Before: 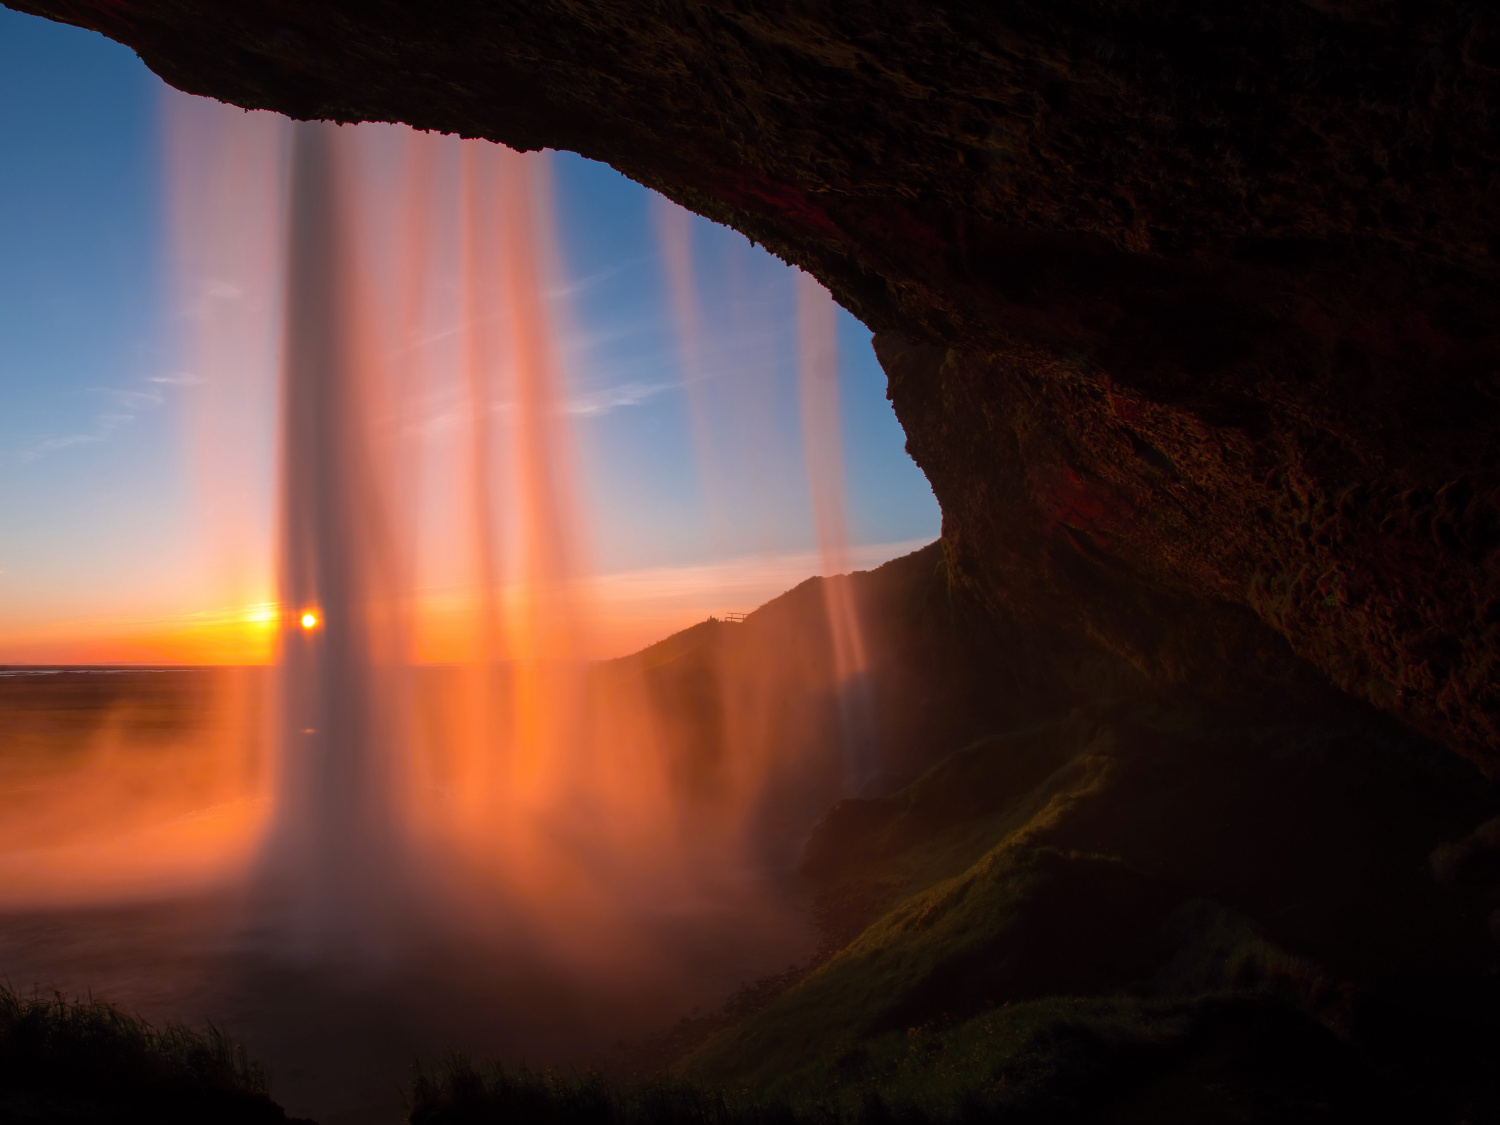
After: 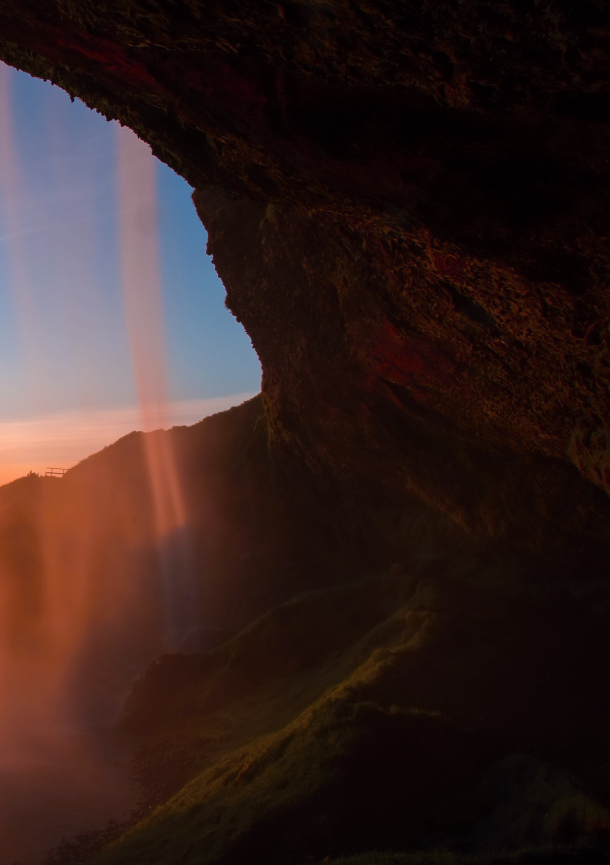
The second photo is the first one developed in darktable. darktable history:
crop: left 45.356%, top 12.951%, right 13.937%, bottom 10.153%
